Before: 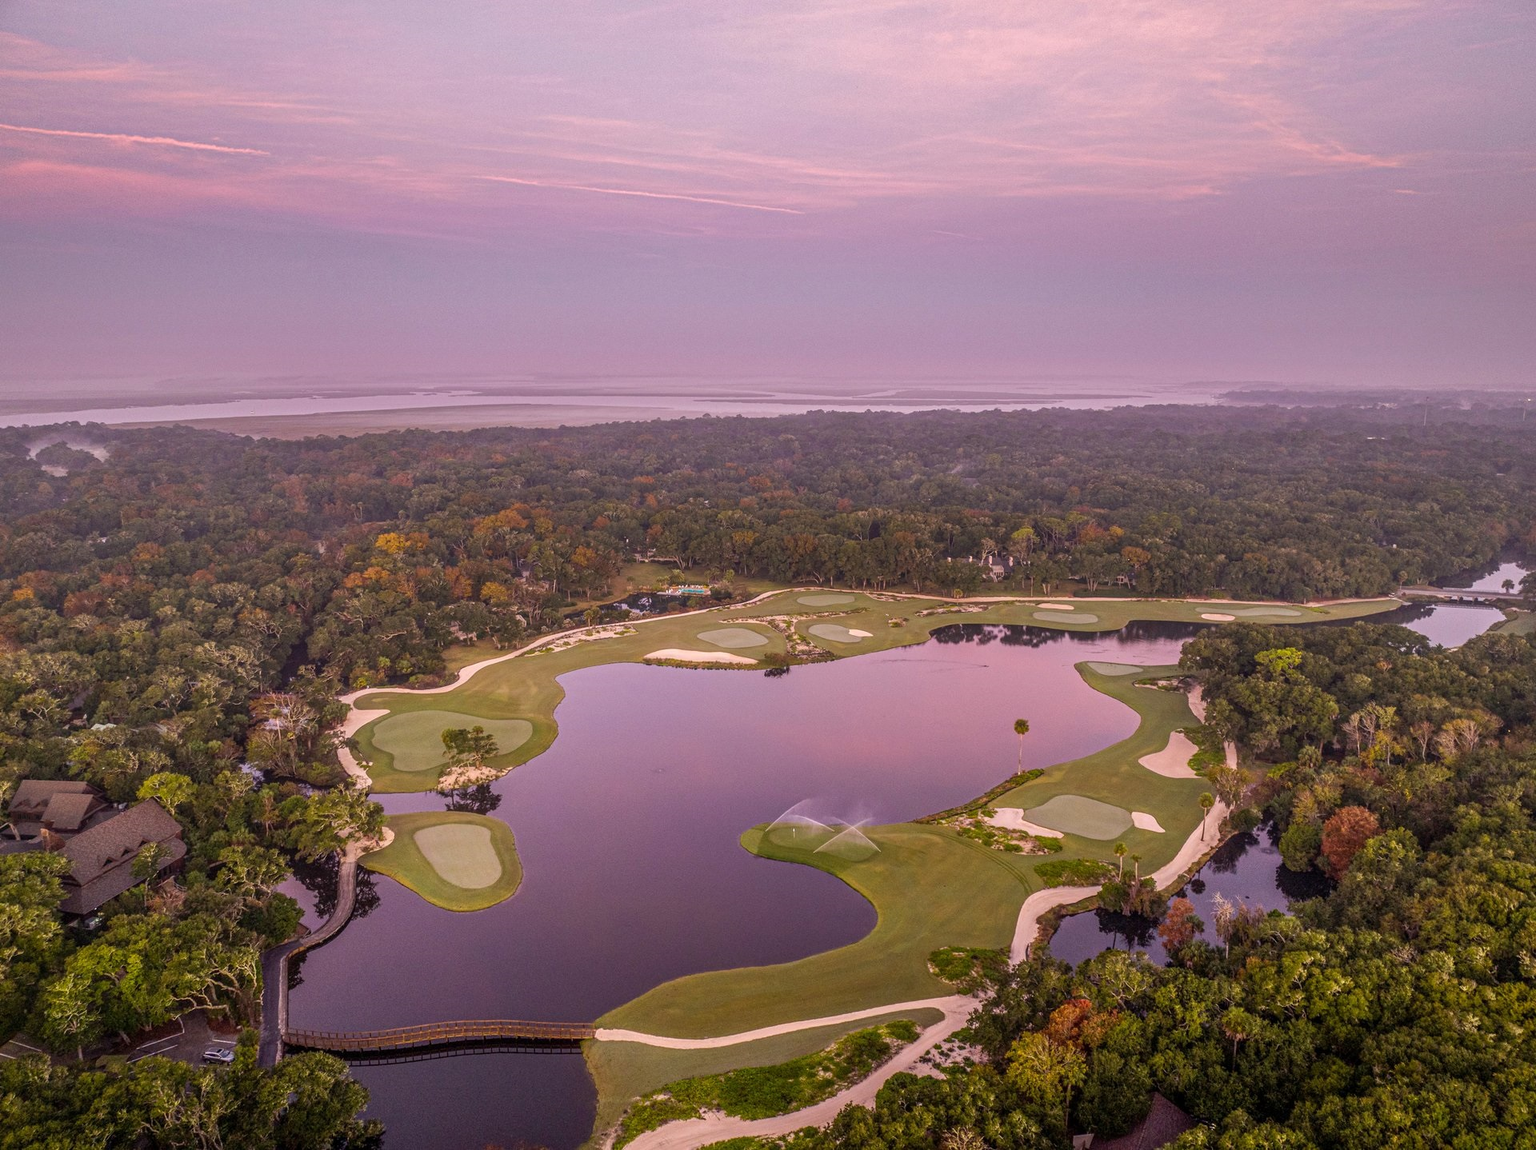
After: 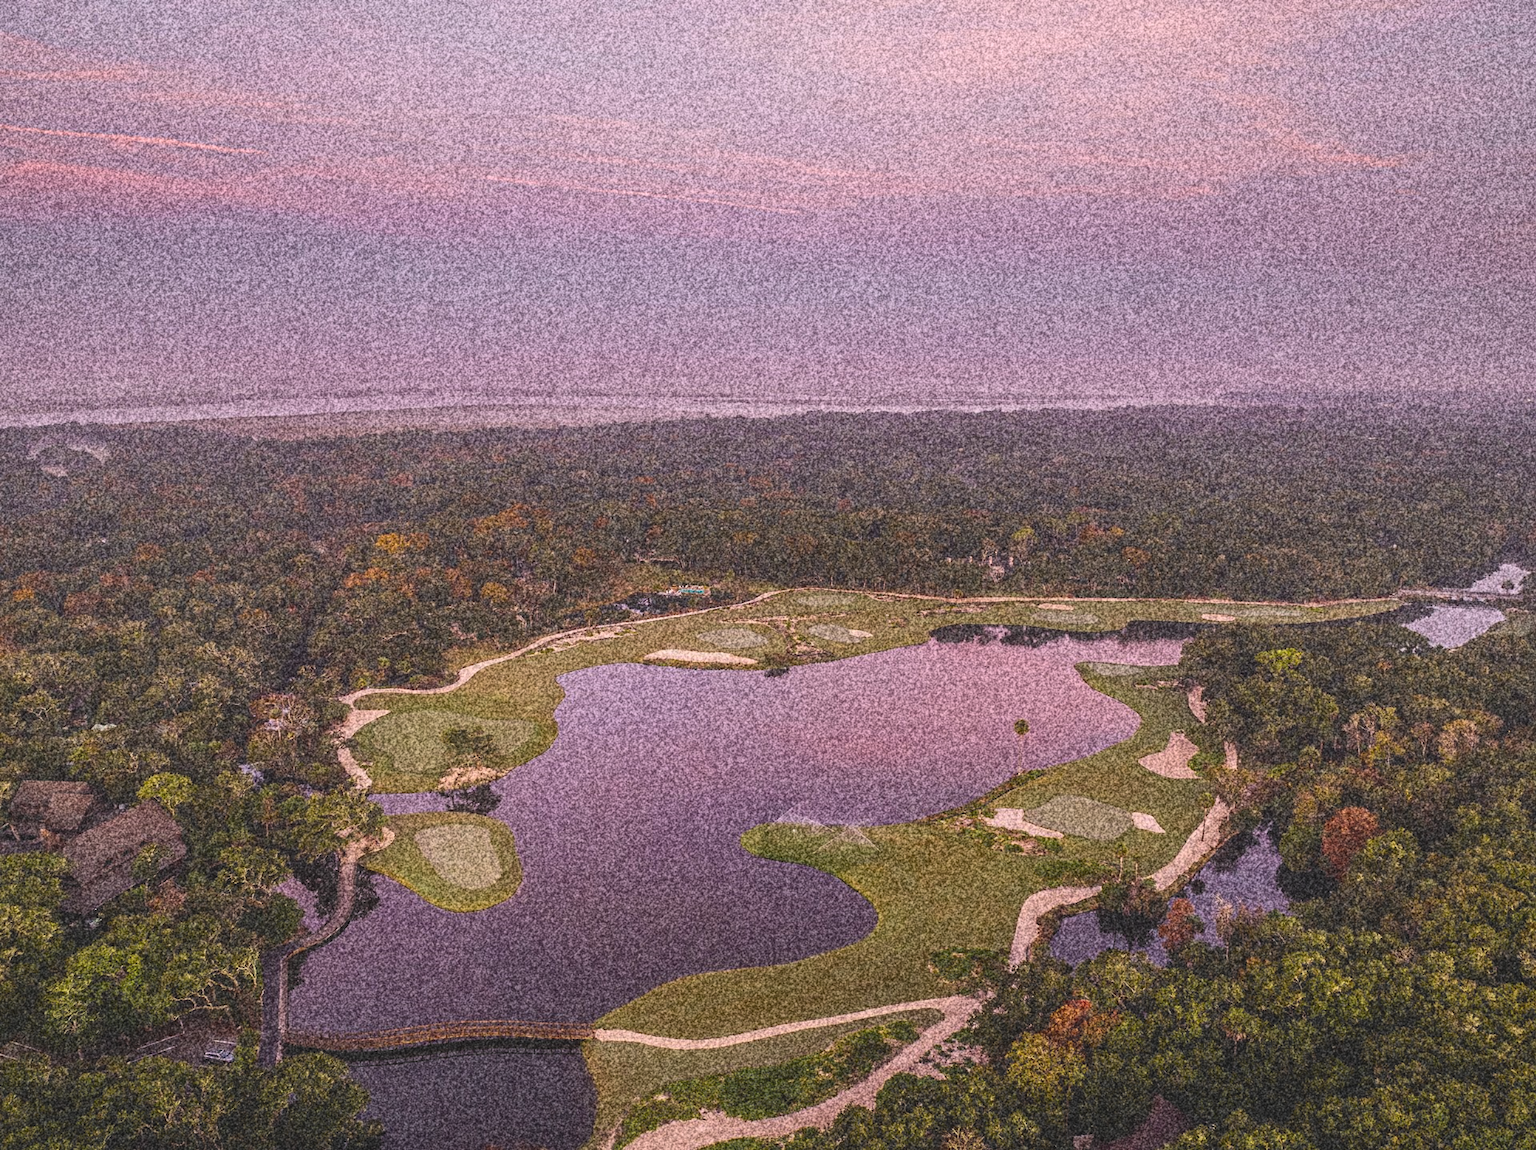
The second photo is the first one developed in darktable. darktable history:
exposure: black level correction -0.025, exposure -0.117 EV, compensate highlight preservation false
grain: coarseness 30.02 ISO, strength 100%
